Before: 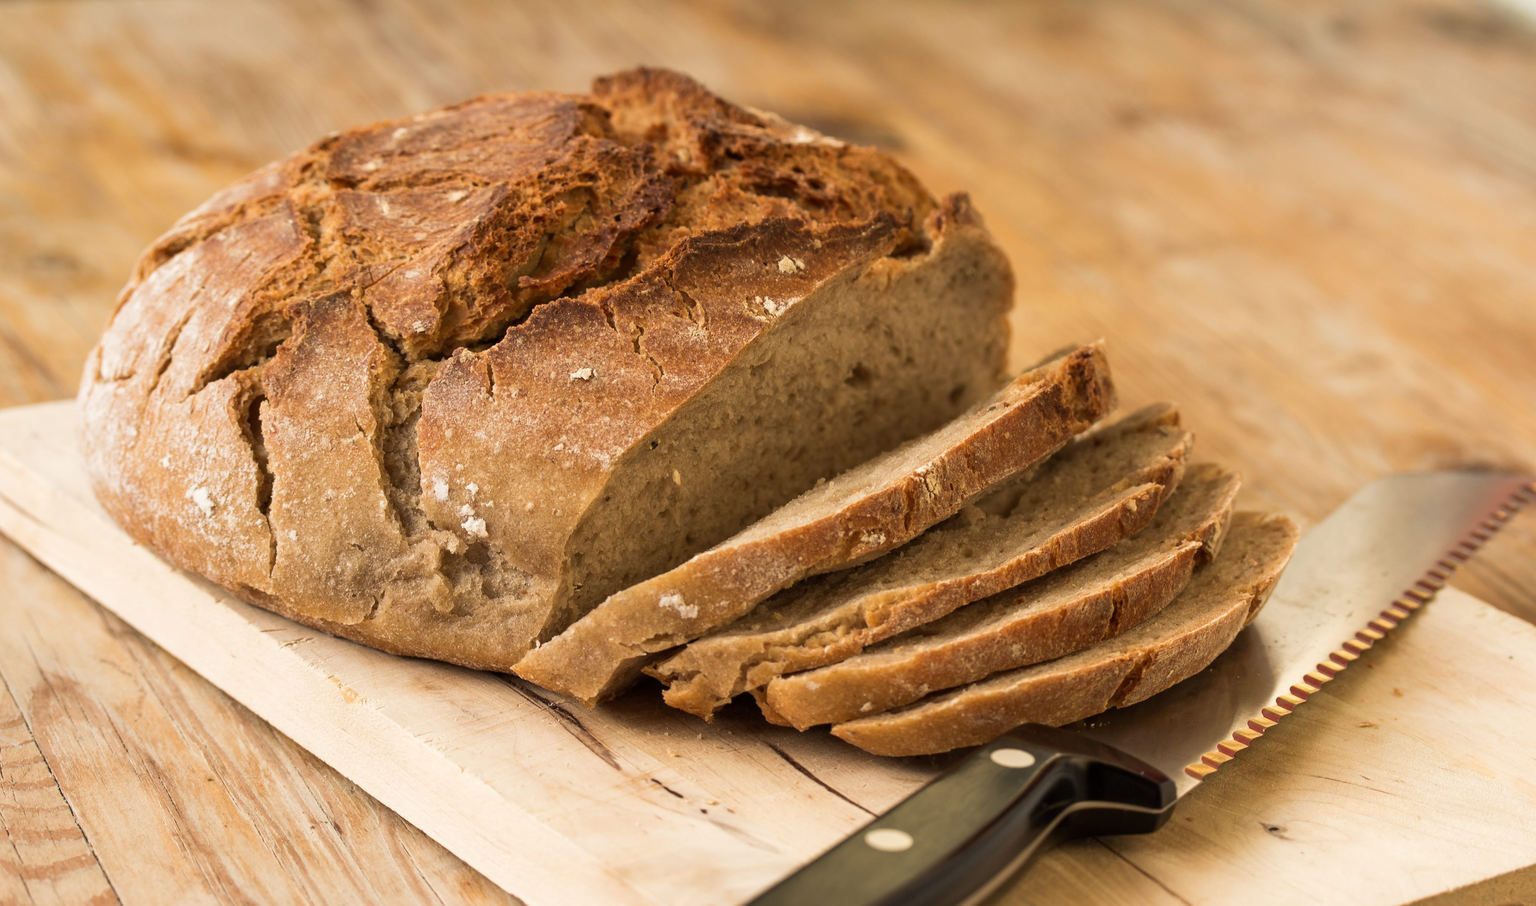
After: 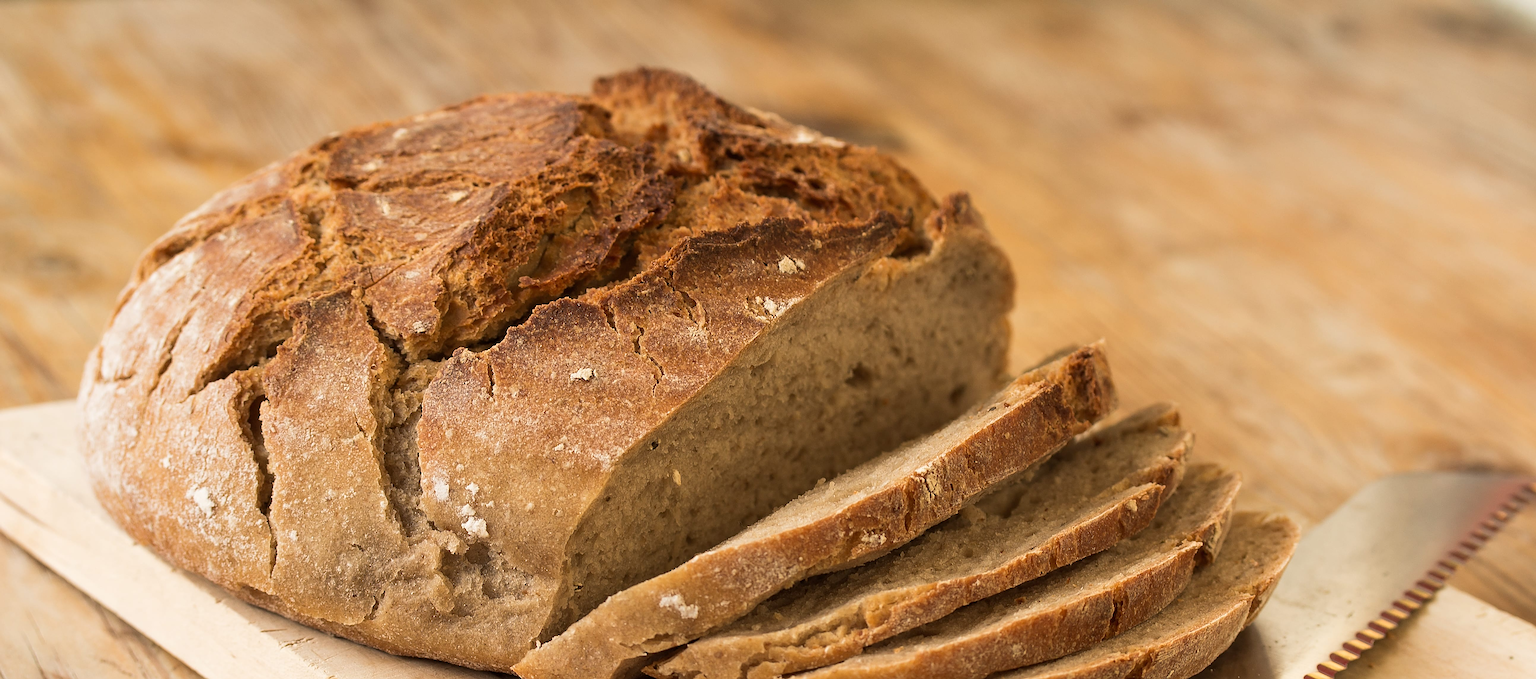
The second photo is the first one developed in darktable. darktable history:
crop: bottom 24.967%
sharpen: amount 1
